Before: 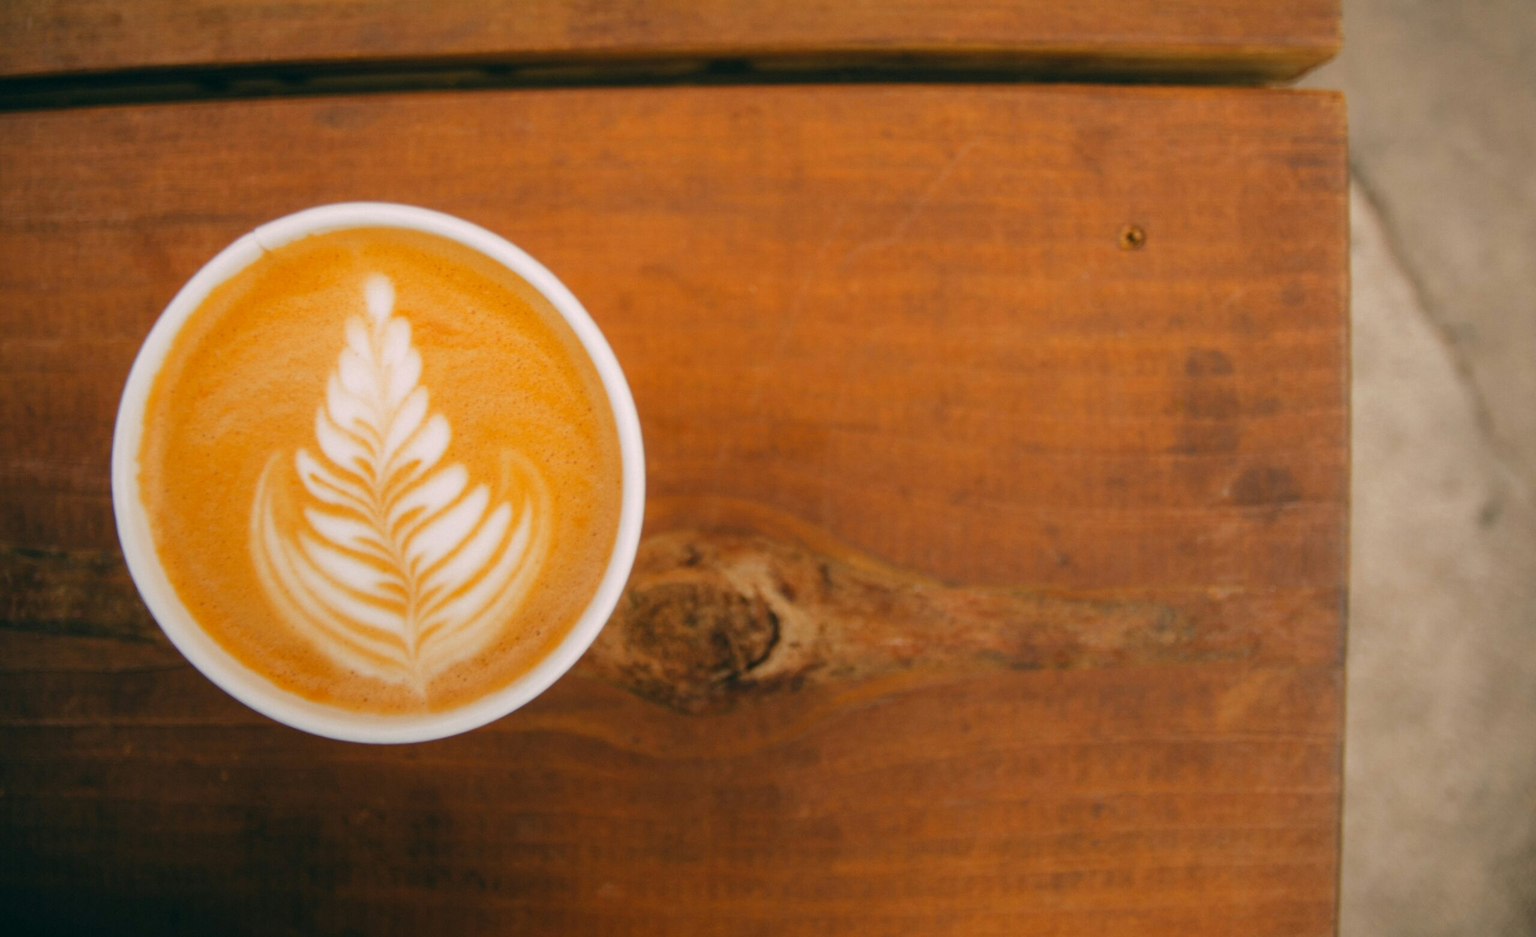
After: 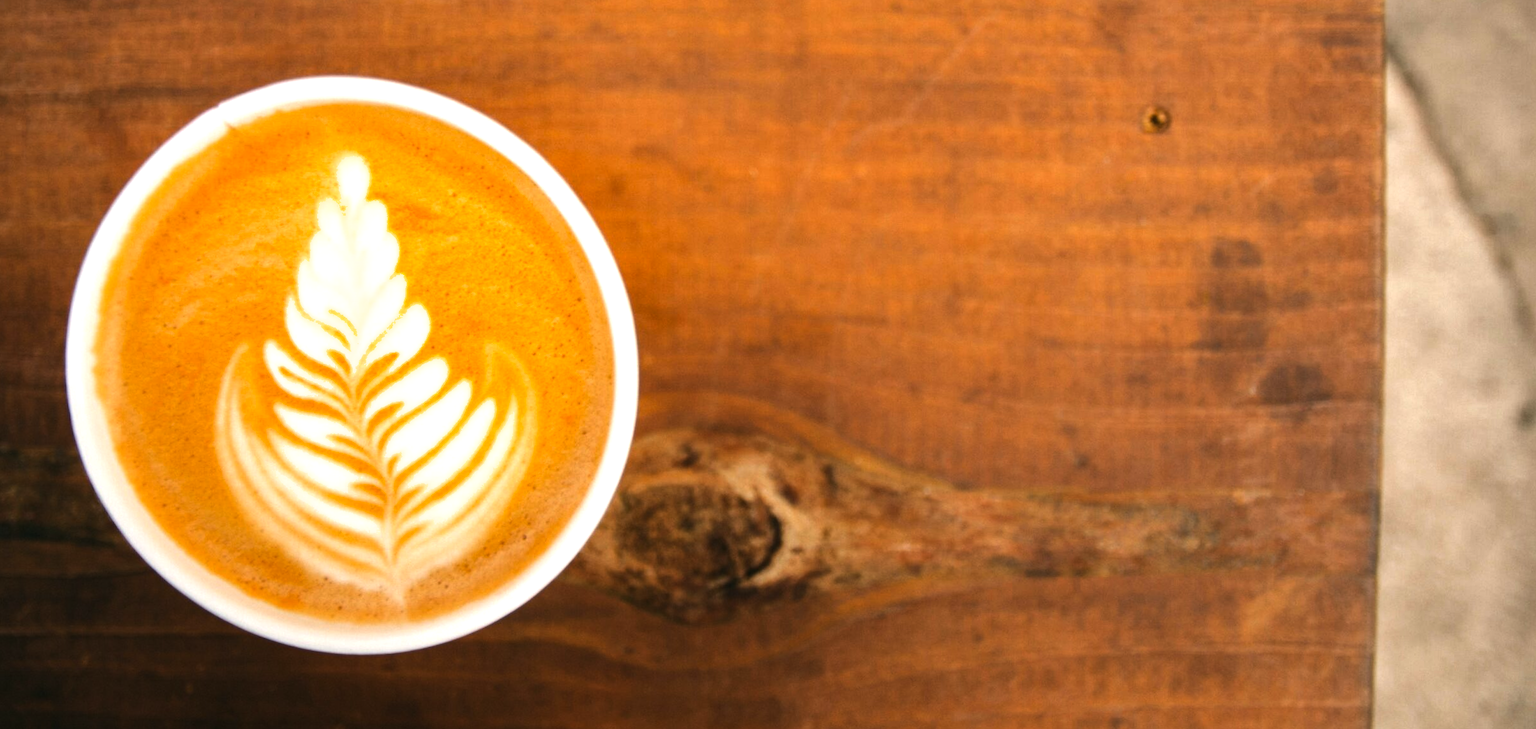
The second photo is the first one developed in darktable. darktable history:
shadows and highlights: shadows 5, soften with gaussian
rotate and perspective: rotation 0.174°, lens shift (vertical) 0.013, lens shift (horizontal) 0.019, shear 0.001, automatic cropping original format, crop left 0.007, crop right 0.991, crop top 0.016, crop bottom 0.997
crop and rotate: left 2.991%, top 13.302%, right 1.981%, bottom 12.636%
tone equalizer: -8 EV -1.08 EV, -7 EV -1.01 EV, -6 EV -0.867 EV, -5 EV -0.578 EV, -3 EV 0.578 EV, -2 EV 0.867 EV, -1 EV 1.01 EV, +0 EV 1.08 EV, edges refinement/feathering 500, mask exposure compensation -1.57 EV, preserve details no
